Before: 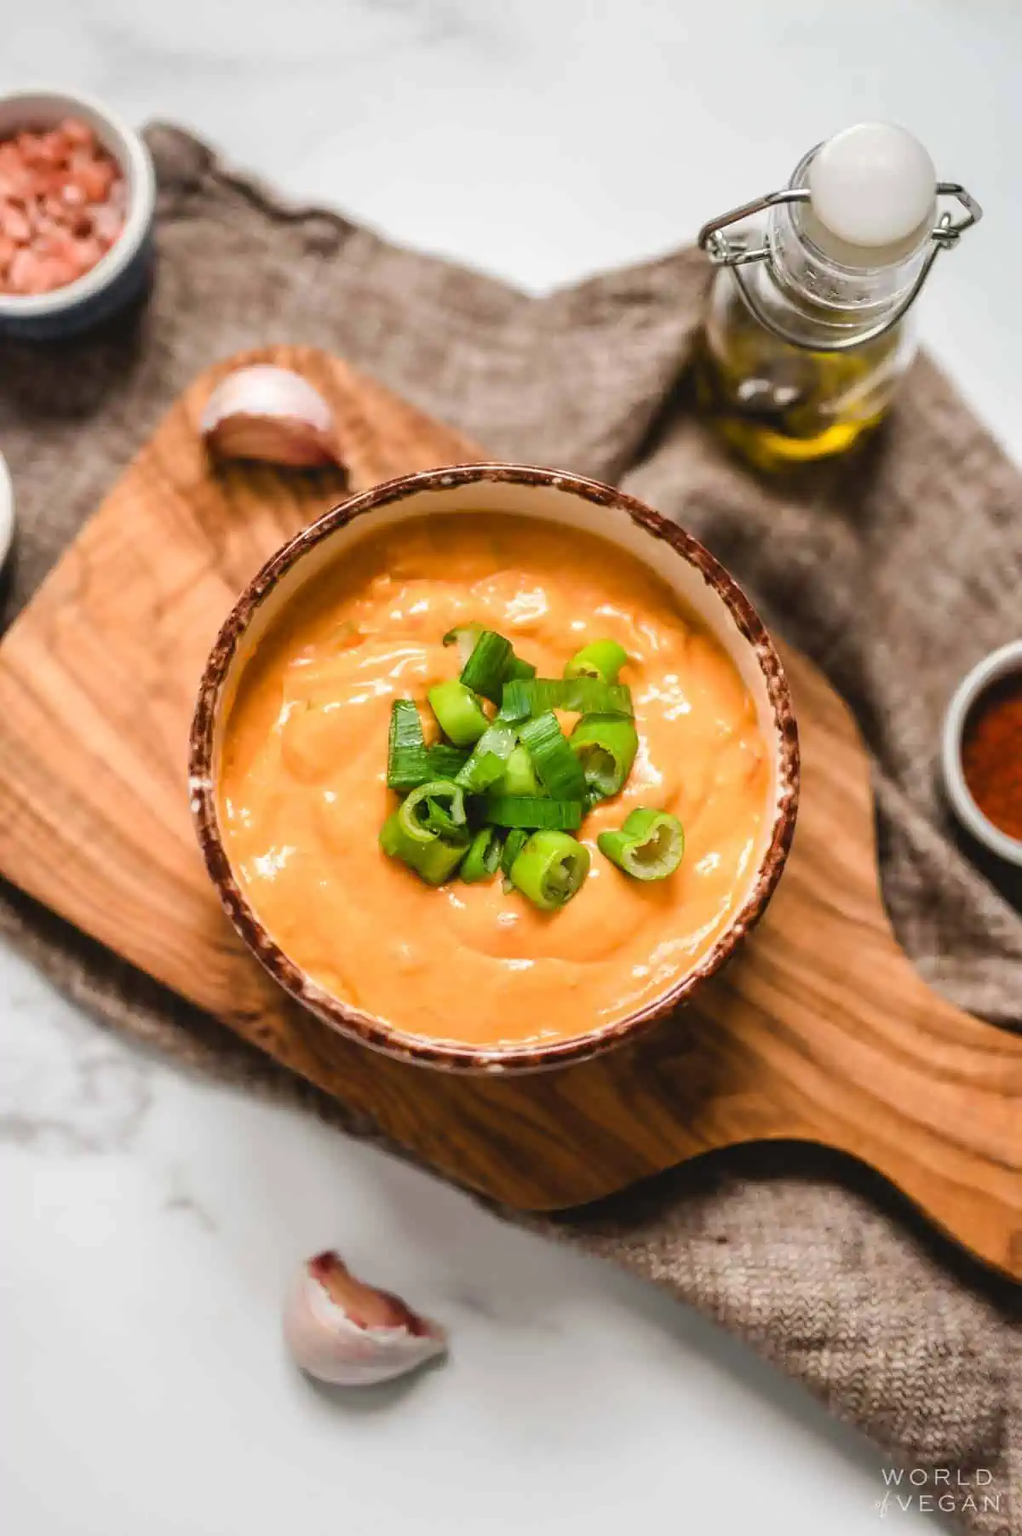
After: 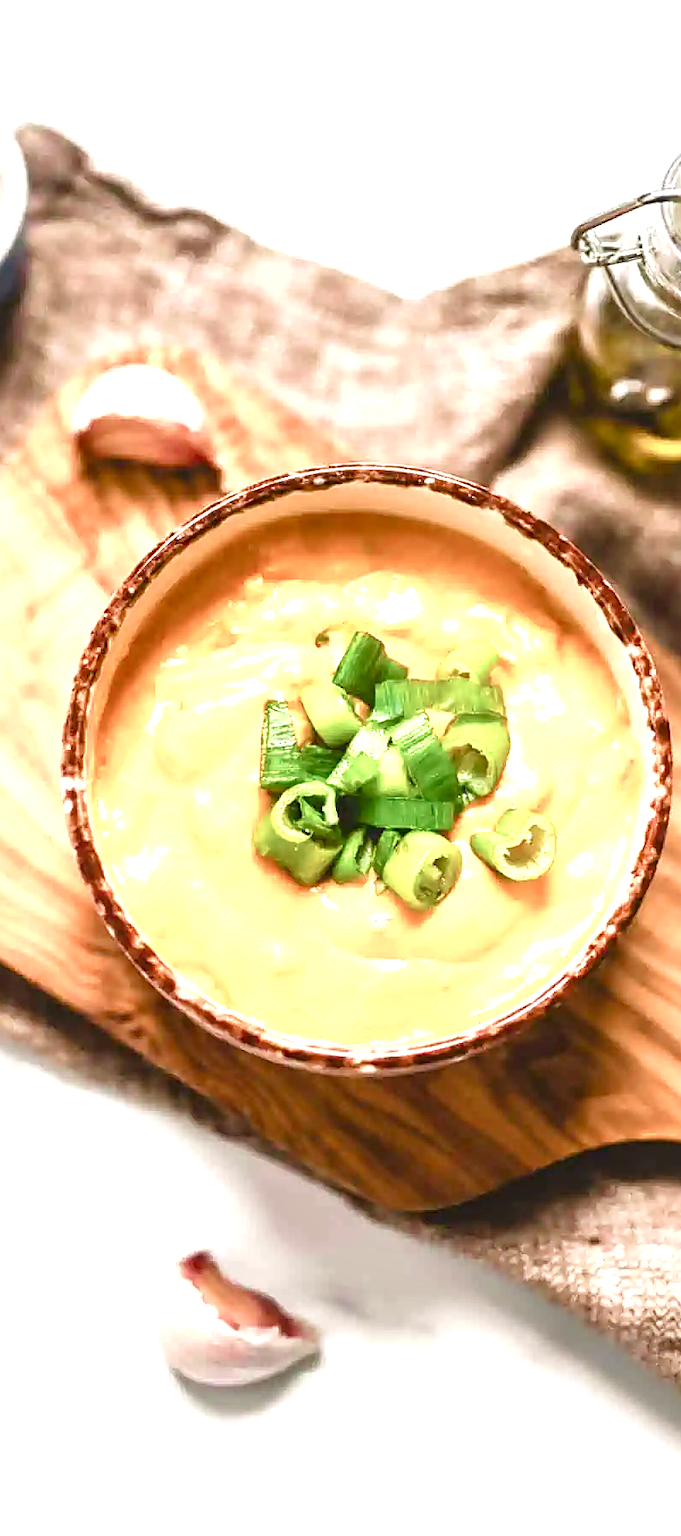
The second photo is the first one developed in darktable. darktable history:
color balance rgb: perceptual saturation grading › global saturation 0.701%, perceptual saturation grading › highlights -30.945%, perceptual saturation grading › mid-tones 5.586%, perceptual saturation grading › shadows 18.24%, global vibrance 9.292%
exposure: black level correction 0, exposure 1.199 EV, compensate highlight preservation false
crop and rotate: left 12.564%, right 20.722%
color correction: highlights b* -0.03, saturation 1.06
velvia: on, module defaults
local contrast: mode bilateral grid, contrast 20, coarseness 50, detail 129%, midtone range 0.2
sharpen: on, module defaults
